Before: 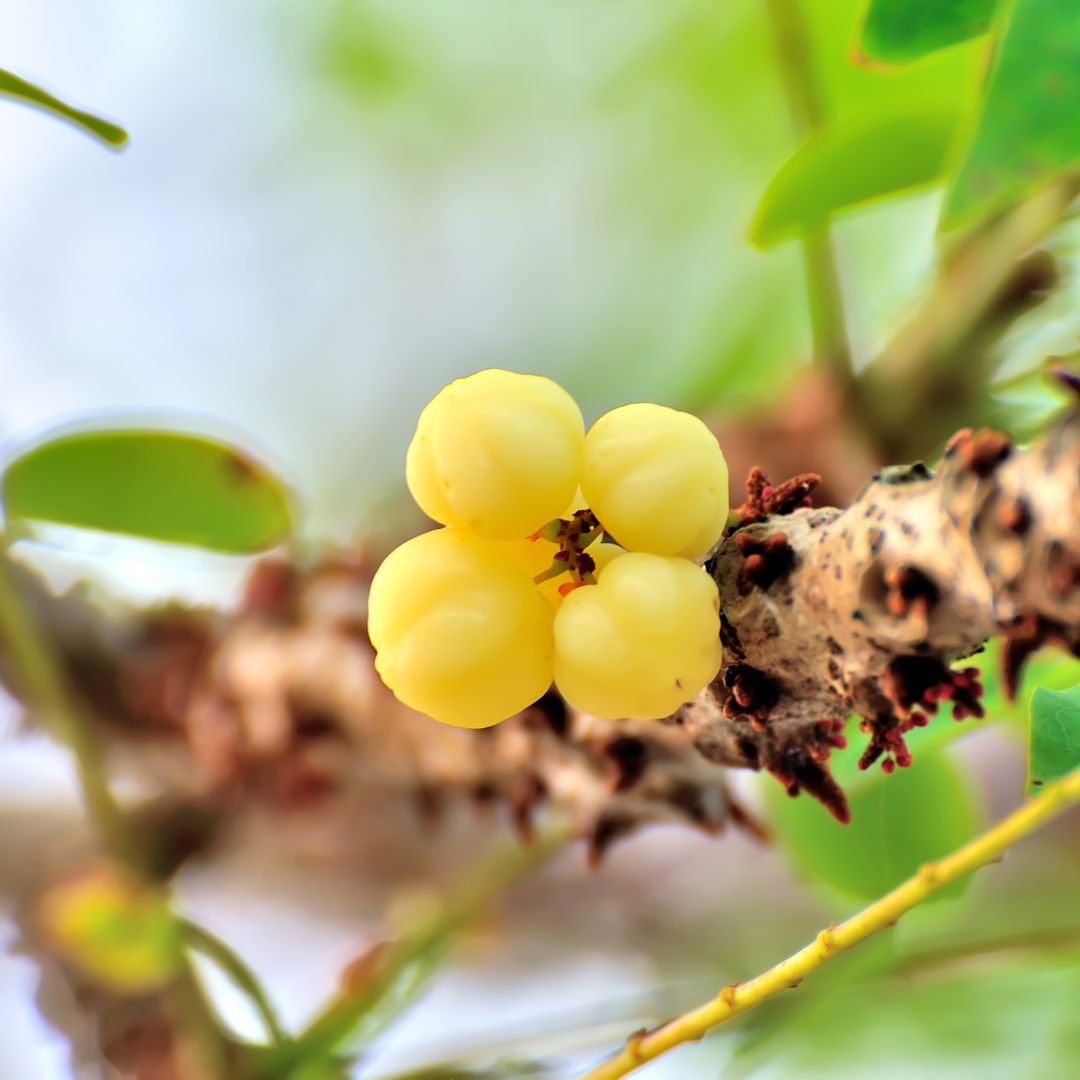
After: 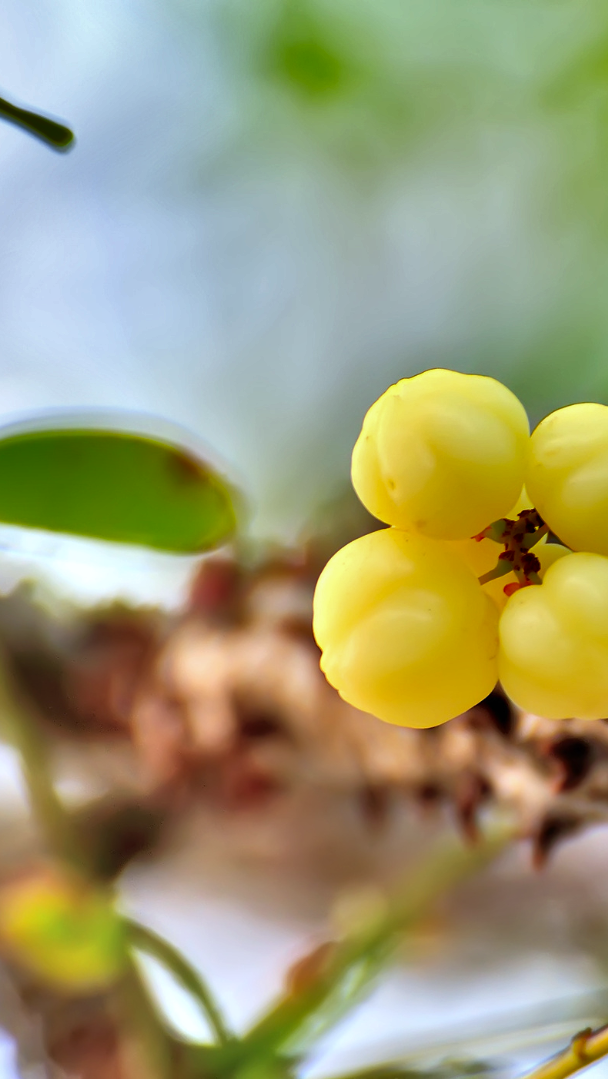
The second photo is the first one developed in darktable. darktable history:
shadows and highlights: radius 100.41, shadows 50.55, highlights -64.36, highlights color adjustment 49.82%, soften with gaussian
white balance: red 0.982, blue 1.018
crop: left 5.114%, right 38.589%
